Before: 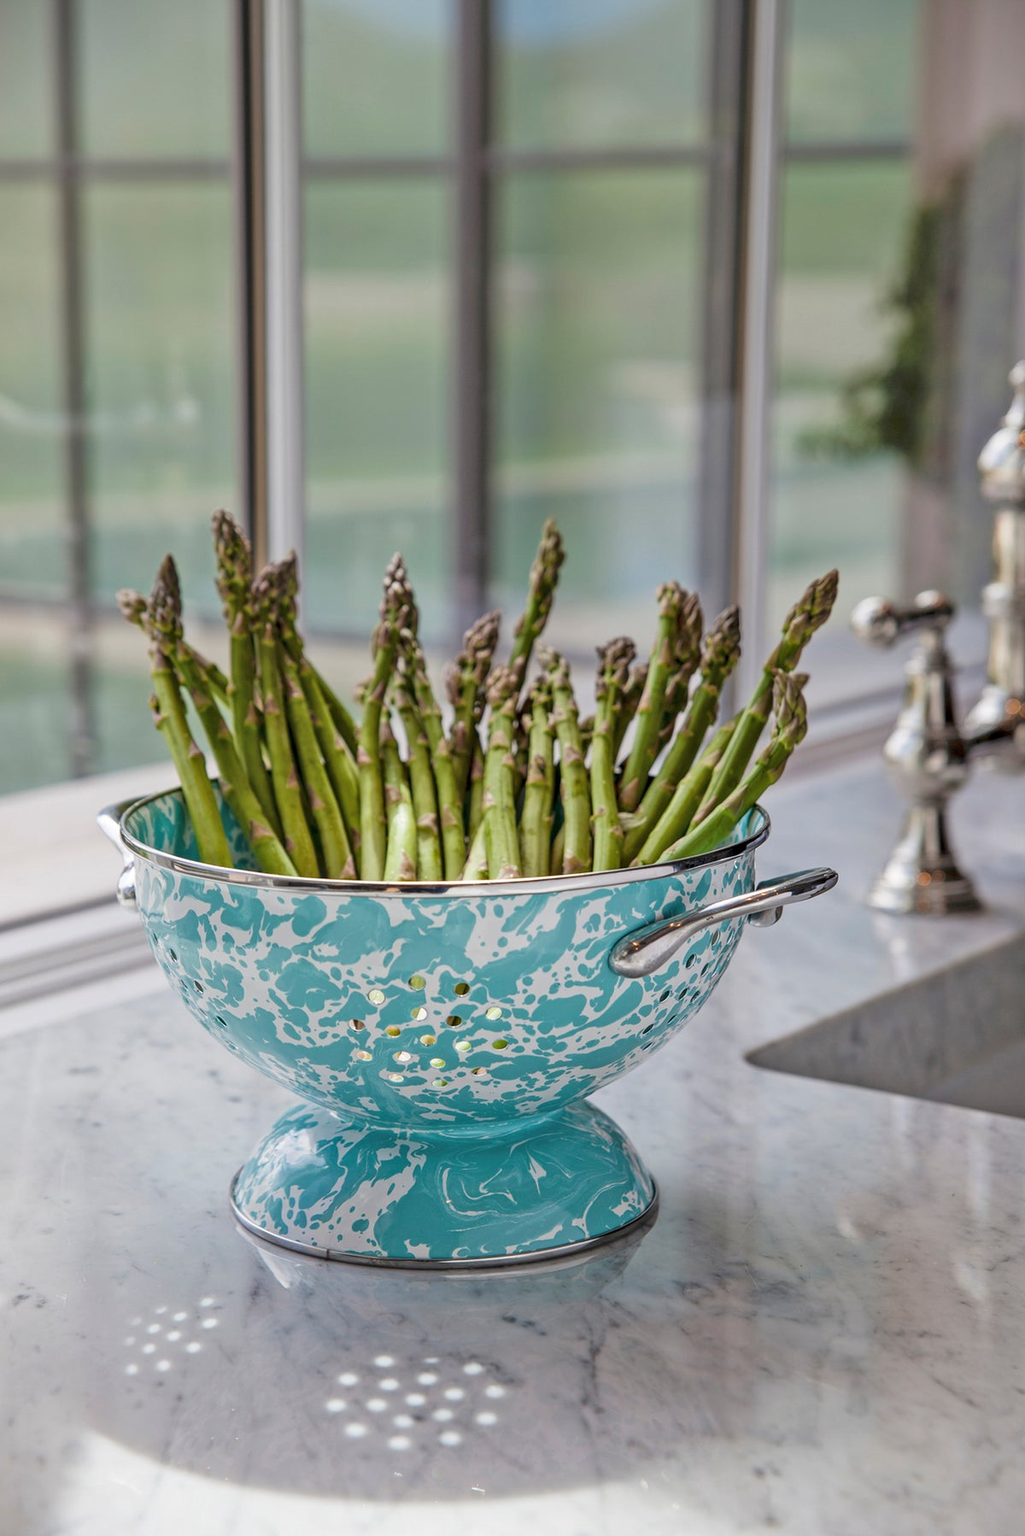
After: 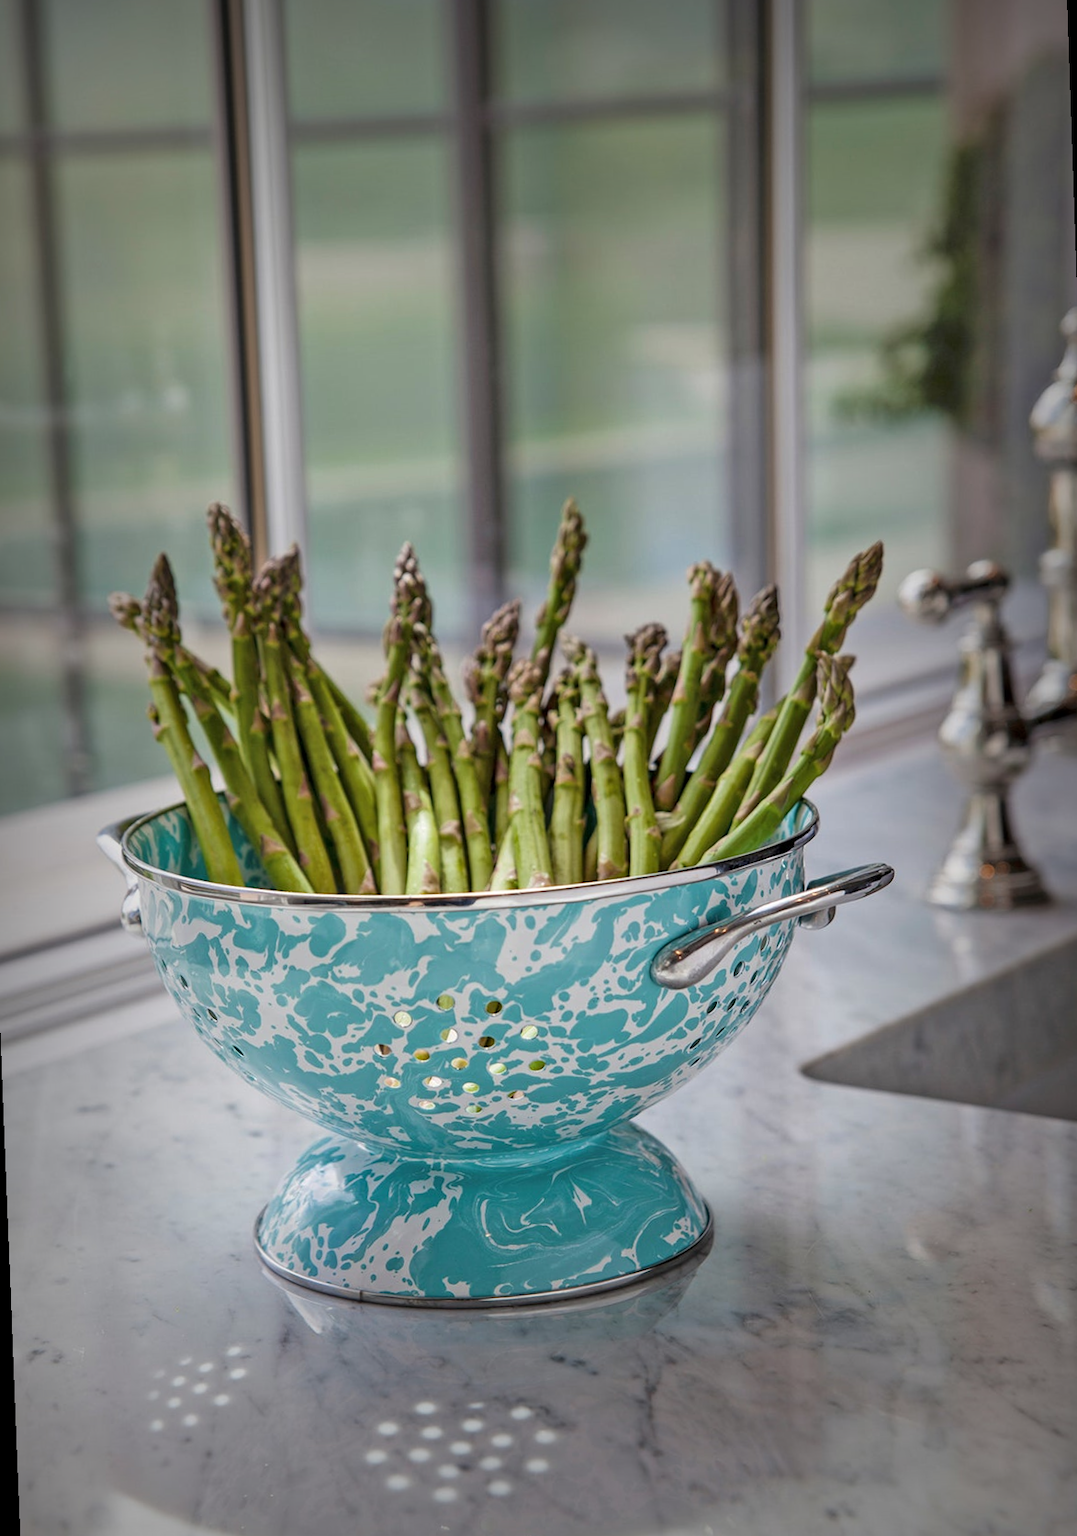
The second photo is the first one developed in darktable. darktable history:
vignetting: fall-off start 53.2%, brightness -0.594, saturation 0, automatic ratio true, width/height ratio 1.313, shape 0.22, unbound false
rotate and perspective: rotation -2.12°, lens shift (vertical) 0.009, lens shift (horizontal) -0.008, automatic cropping original format, crop left 0.036, crop right 0.964, crop top 0.05, crop bottom 0.959
